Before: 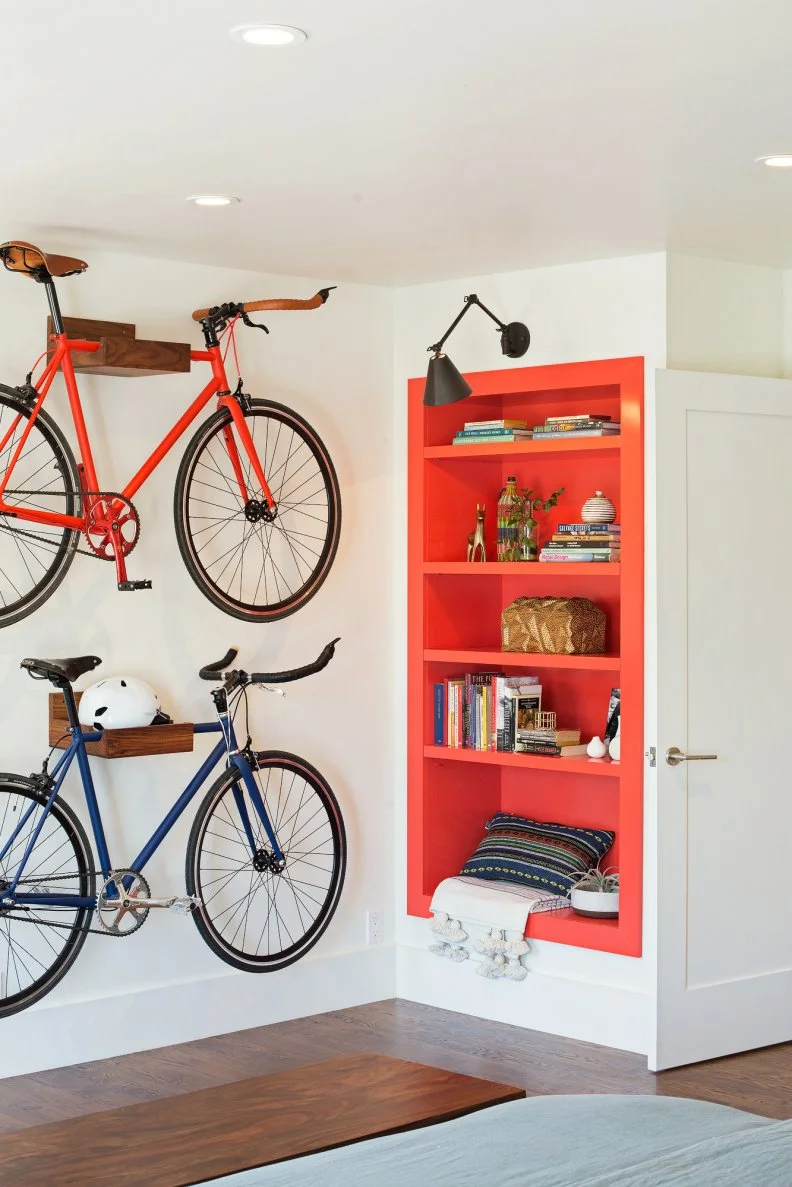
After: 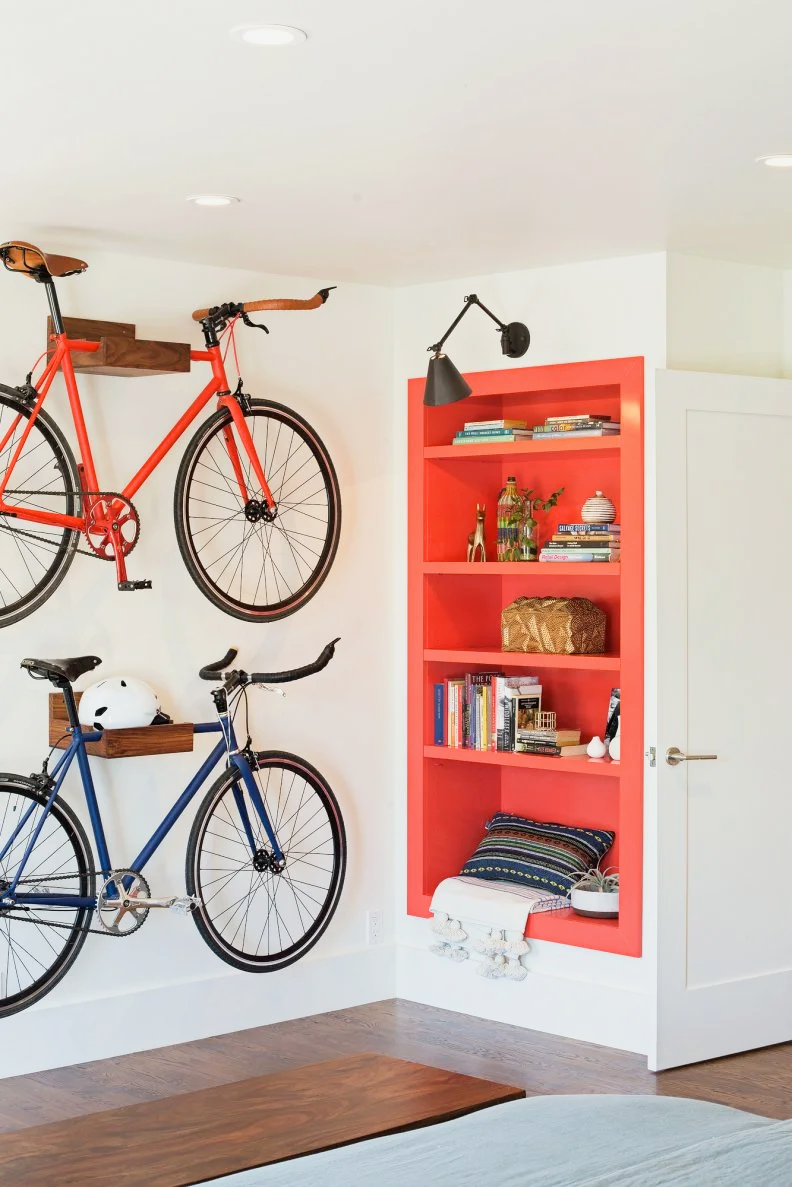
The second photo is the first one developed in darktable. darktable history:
filmic rgb: black relative exposure -14.19 EV, white relative exposure 3.39 EV, hardness 7.89, preserve chrominance max RGB
exposure: exposure 0.375 EV, compensate highlight preservation false
color contrast: green-magenta contrast 0.96
